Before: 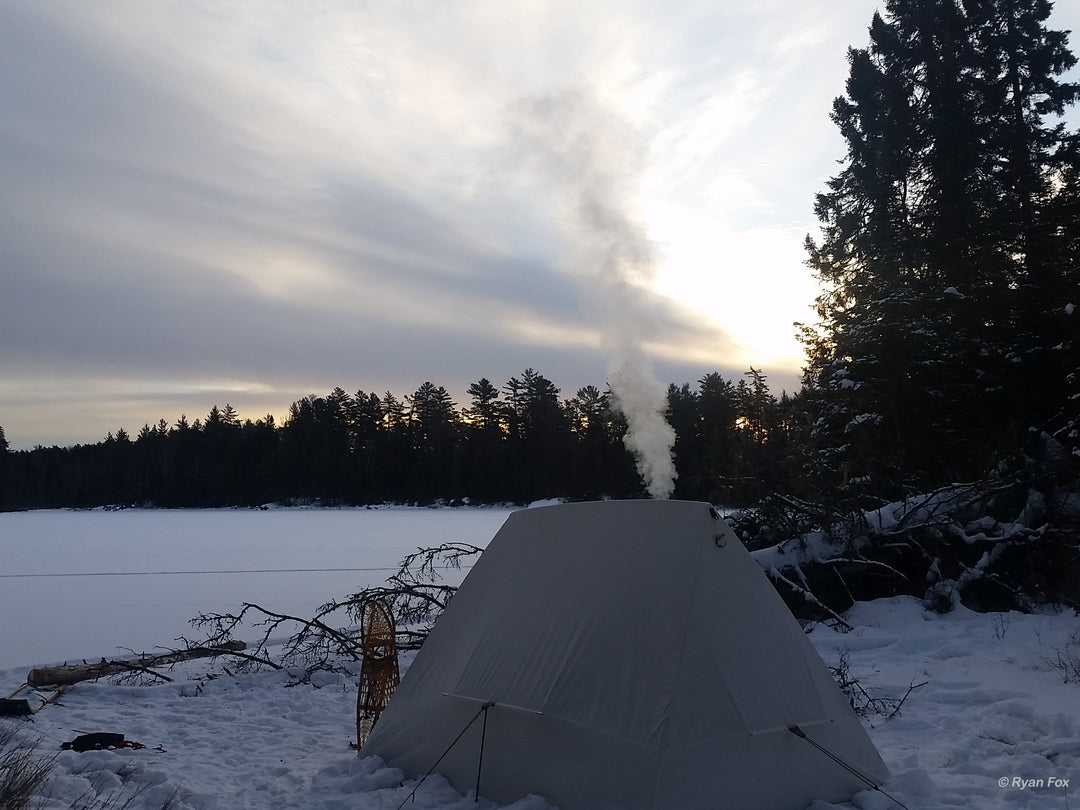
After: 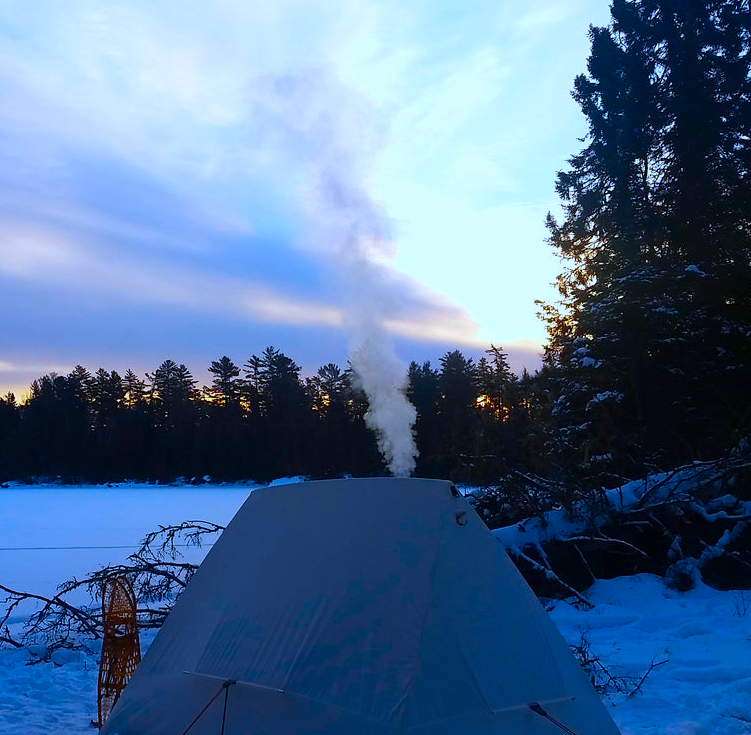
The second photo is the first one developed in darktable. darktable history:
crop and rotate: left 24.034%, top 2.838%, right 6.406%, bottom 6.299%
contrast brightness saturation: contrast 0.07
color correction: highlights a* 1.59, highlights b* -1.7, saturation 2.48
white balance: red 0.931, blue 1.11
